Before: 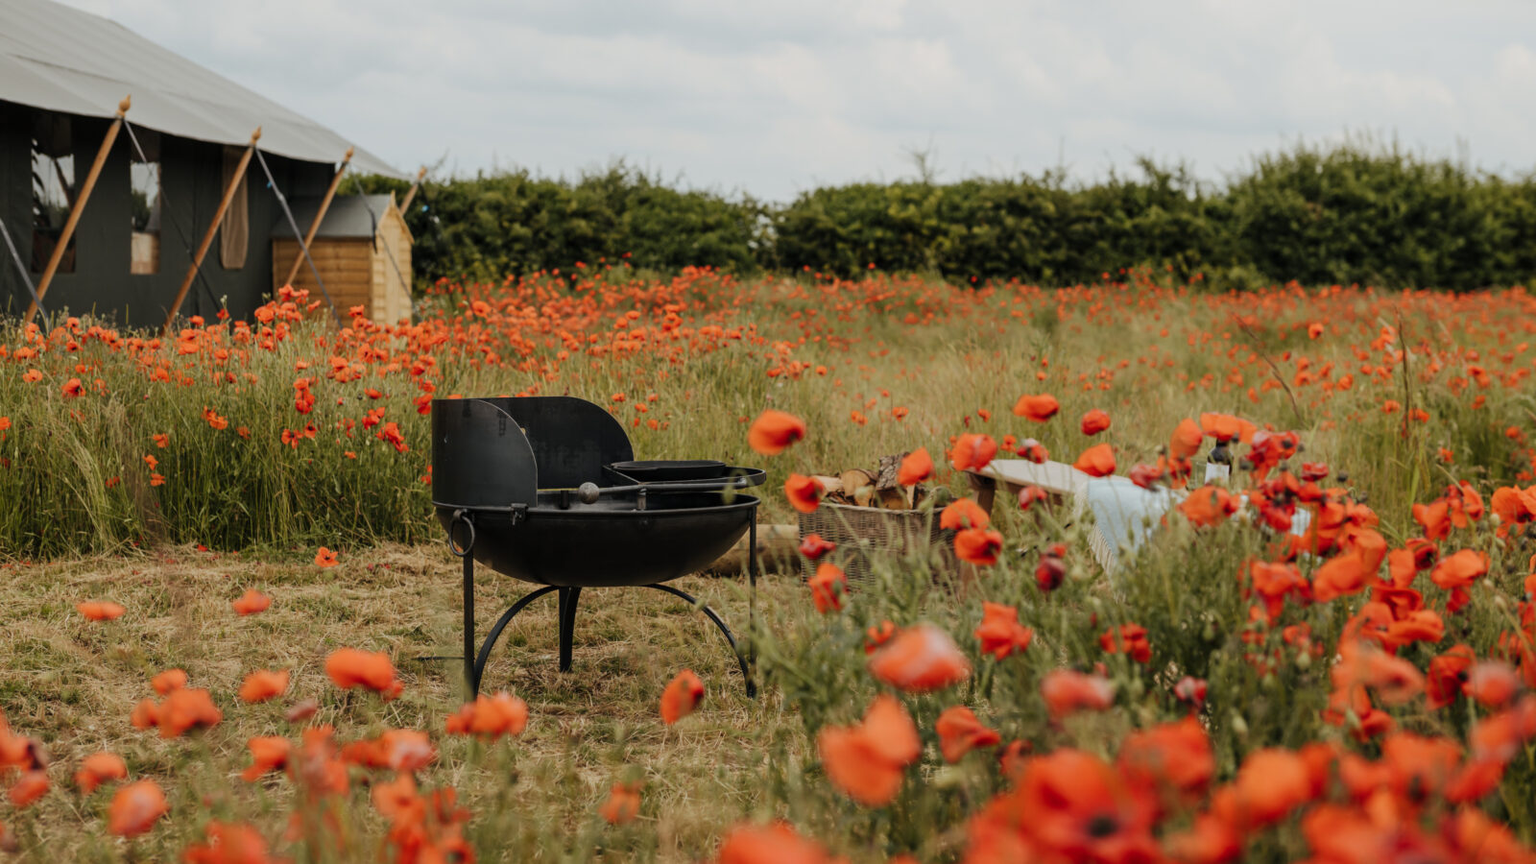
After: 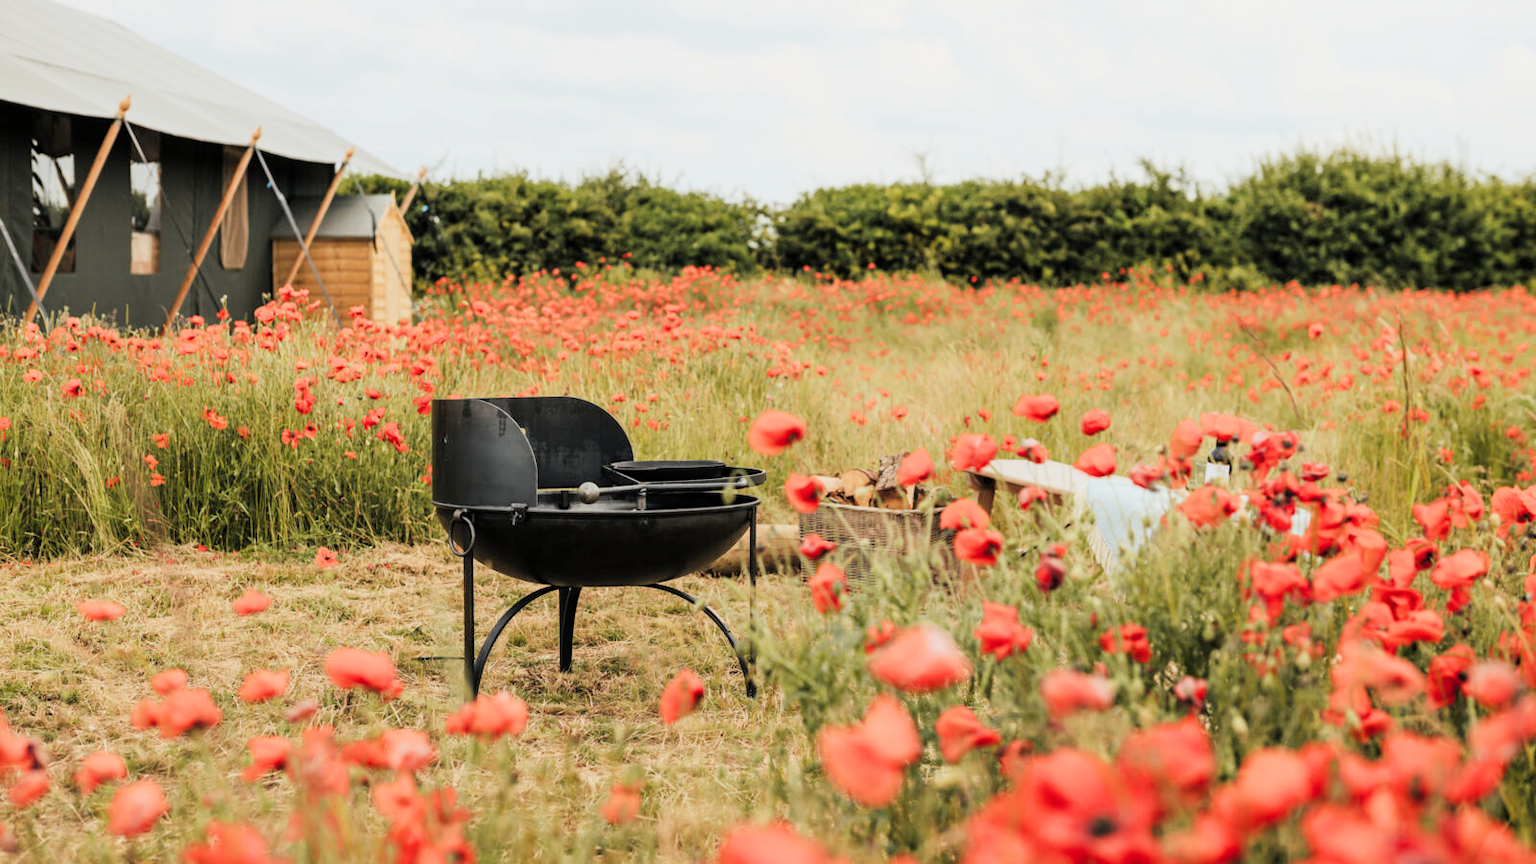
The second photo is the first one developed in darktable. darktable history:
filmic rgb: black relative exposure -7.65 EV, white relative exposure 4.56 EV, hardness 3.61
exposure: exposure 1.209 EV, compensate exposure bias true, compensate highlight preservation false
